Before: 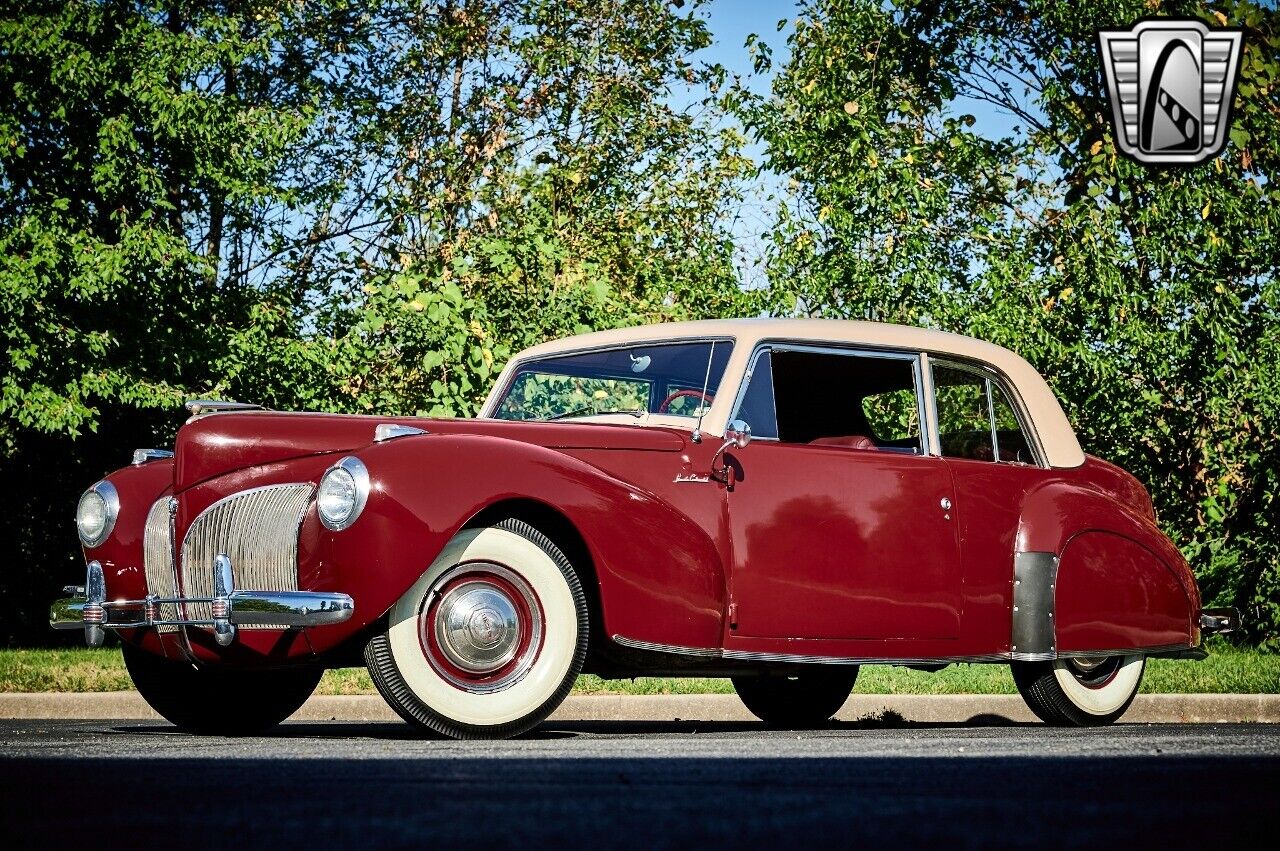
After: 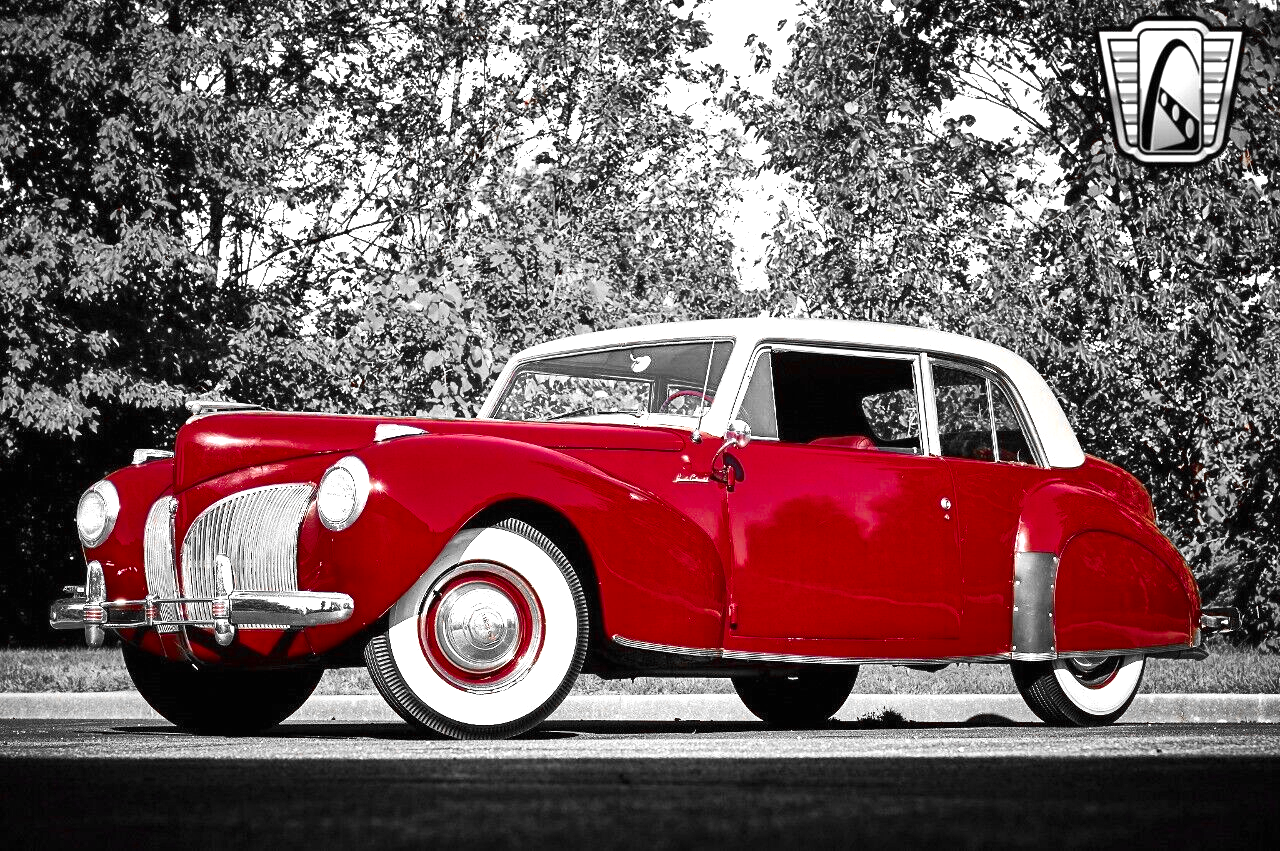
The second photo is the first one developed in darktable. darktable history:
color zones: curves: ch0 [(0, 0.352) (0.143, 0.407) (0.286, 0.386) (0.429, 0.431) (0.571, 0.829) (0.714, 0.853) (0.857, 0.833) (1, 0.352)]; ch1 [(0, 0.604) (0.072, 0.726) (0.096, 0.608) (0.205, 0.007) (0.571, -0.006) (0.839, -0.013) (0.857, -0.012) (1, 0.604)]
exposure: black level correction 0, exposure 0.951 EV, compensate highlight preservation false
